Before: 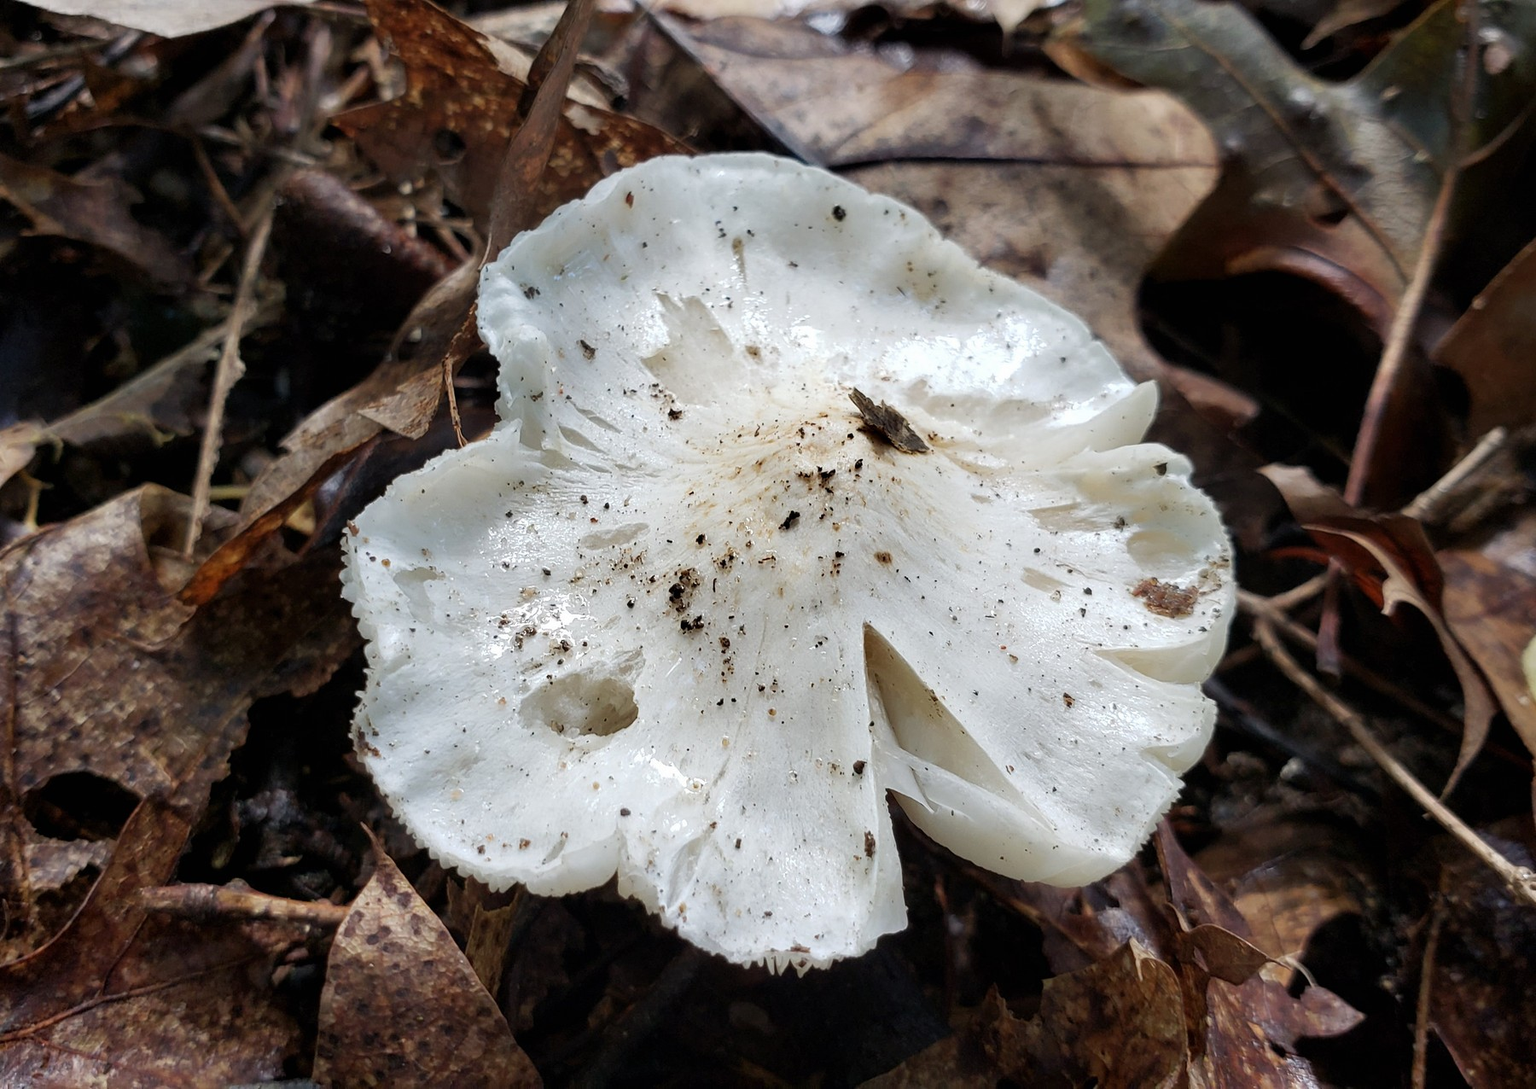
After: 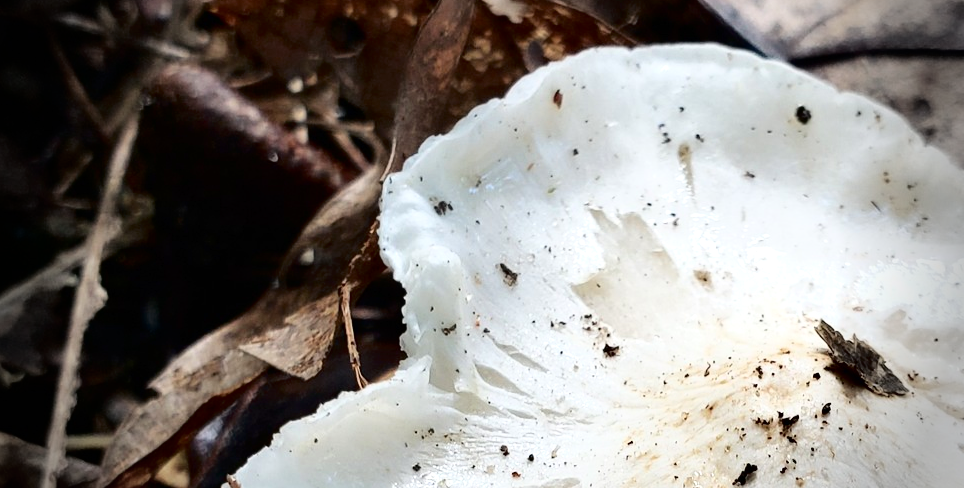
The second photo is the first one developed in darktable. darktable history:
exposure: exposure 0.296 EV, compensate highlight preservation false
crop: left 10.028%, top 10.652%, right 36.411%, bottom 51.068%
tone equalizer: on, module defaults
tone curve: curves: ch0 [(0, 0) (0.003, 0.003) (0.011, 0.005) (0.025, 0.008) (0.044, 0.012) (0.069, 0.02) (0.1, 0.031) (0.136, 0.047) (0.177, 0.088) (0.224, 0.141) (0.277, 0.222) (0.335, 0.32) (0.399, 0.422) (0.468, 0.523) (0.543, 0.623) (0.623, 0.716) (0.709, 0.796) (0.801, 0.878) (0.898, 0.957) (1, 1)], color space Lab, independent channels, preserve colors none
vignetting: fall-off start 75.75%, fall-off radius 27.68%, width/height ratio 0.966, unbound false
